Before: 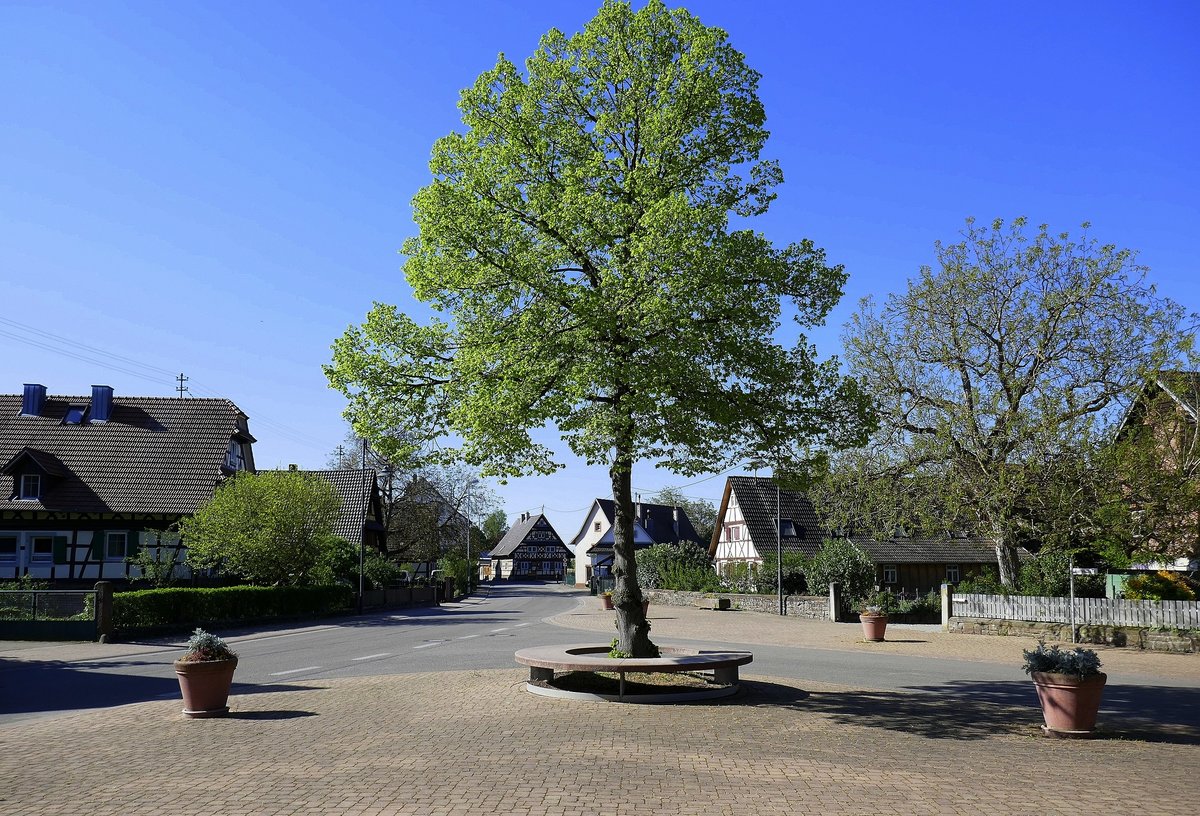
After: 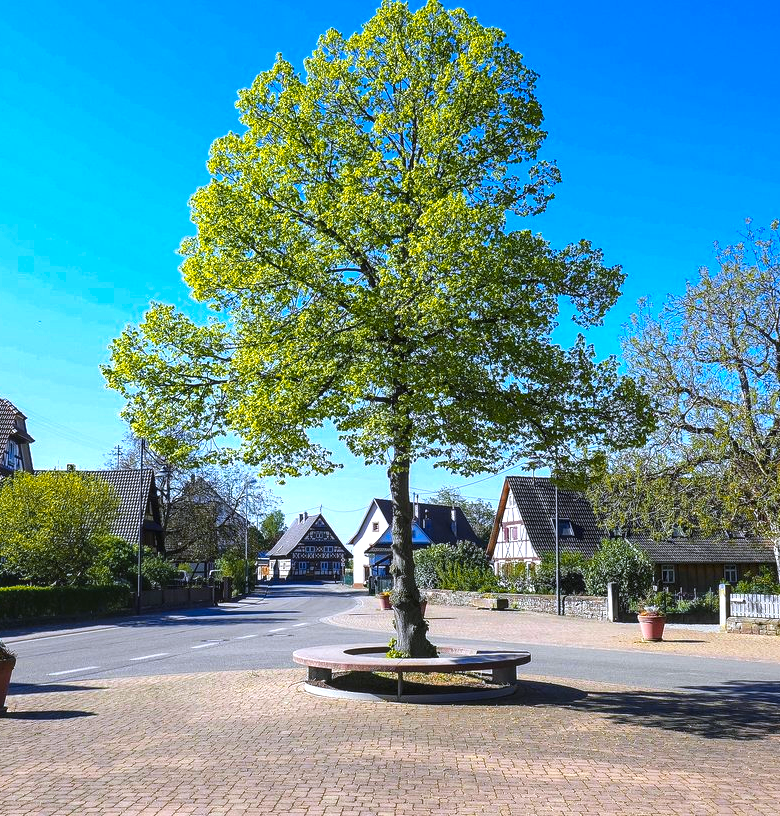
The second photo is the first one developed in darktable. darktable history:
color calibration: output R [1.003, 0.027, -0.041, 0], output G [-0.018, 1.043, -0.038, 0], output B [0.071, -0.086, 1.017, 0], illuminant as shot in camera, x 0.358, y 0.373, temperature 4628.91 K
exposure: black level correction 0, exposure 0.692 EV, compensate exposure bias true, compensate highlight preservation false
color zones: curves: ch1 [(0.239, 0.552) (0.75, 0.5)]; ch2 [(0.25, 0.462) (0.749, 0.457)]
crop and rotate: left 18.539%, right 16.43%
local contrast: detail 130%
color balance rgb: power › luminance 1.722%, global offset › luminance 0.483%, perceptual saturation grading › global saturation 25.497%, global vibrance 20%
